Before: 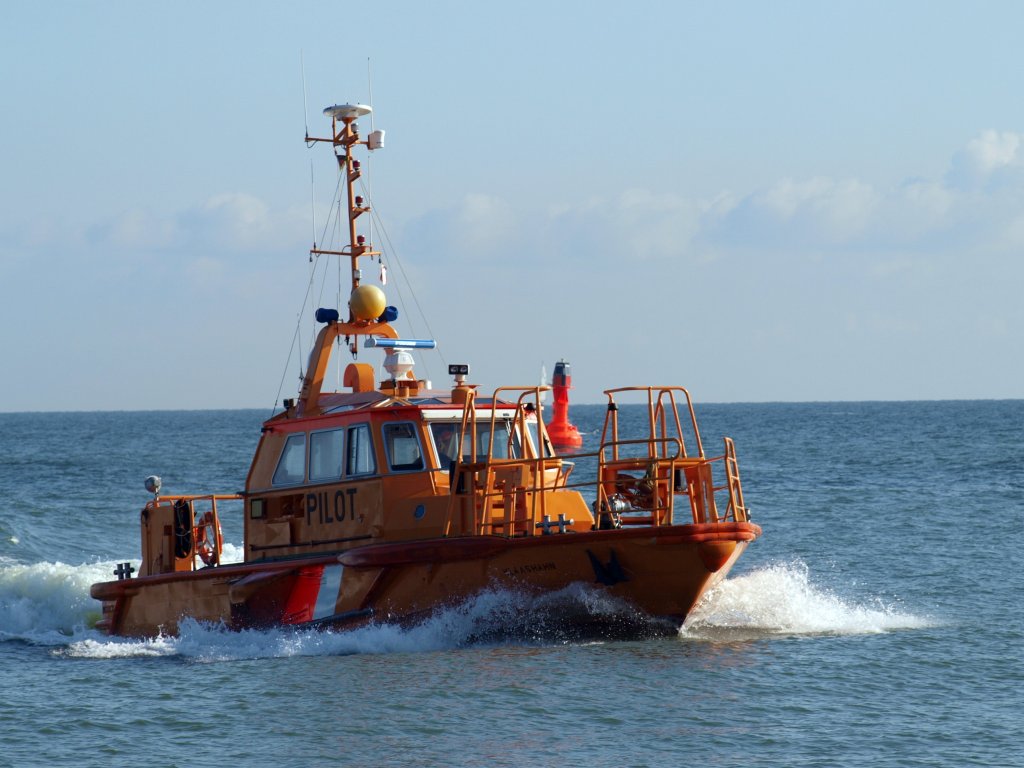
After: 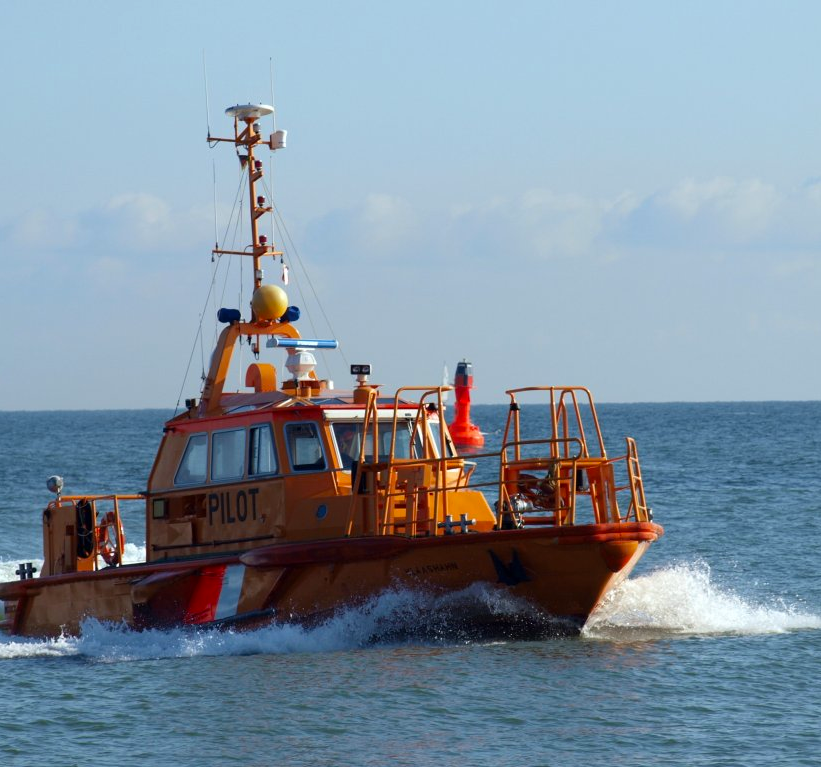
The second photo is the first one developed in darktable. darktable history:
crop and rotate: left 9.597%, right 10.195%
exposure: compensate highlight preservation false
color balance: output saturation 110%
